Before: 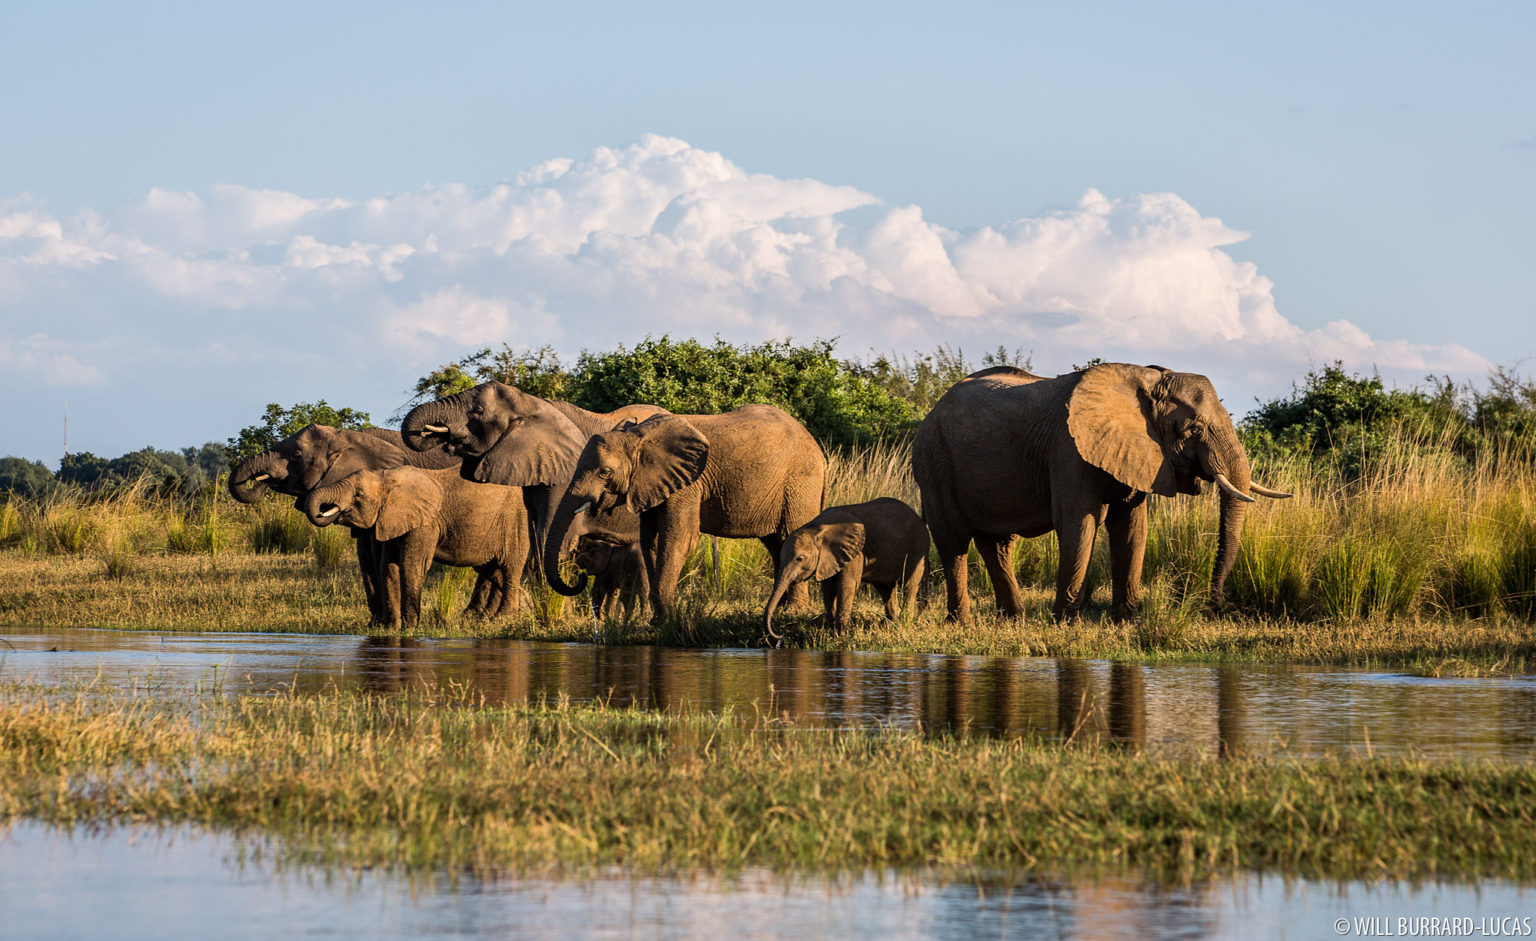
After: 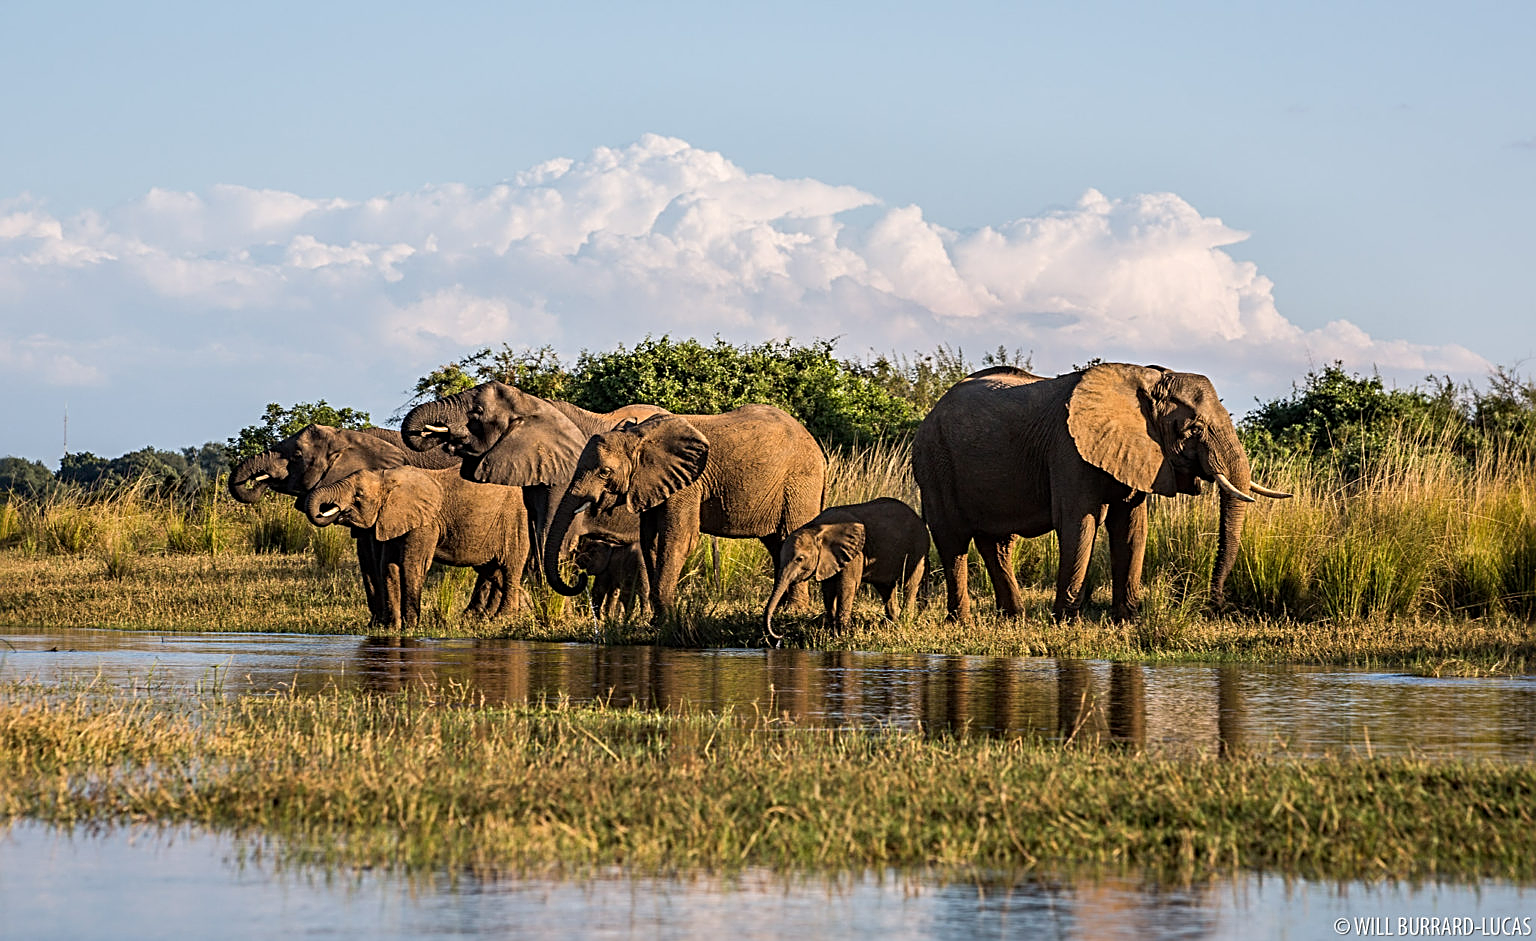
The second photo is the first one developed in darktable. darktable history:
sharpen: radius 2.661, amount 0.673
